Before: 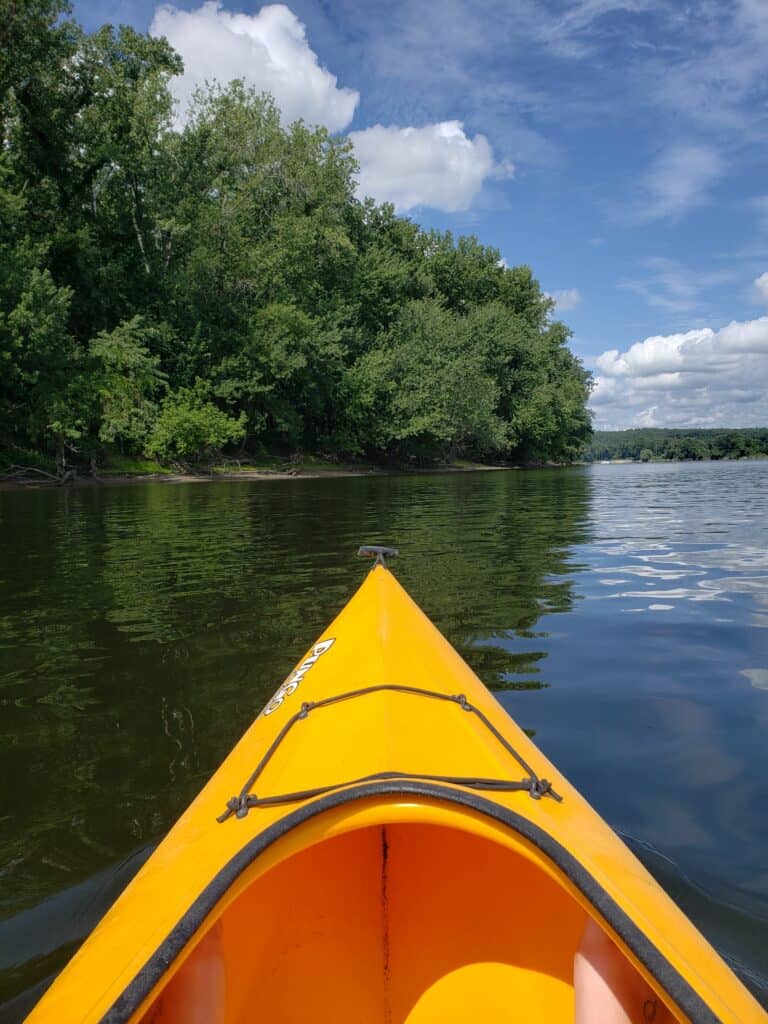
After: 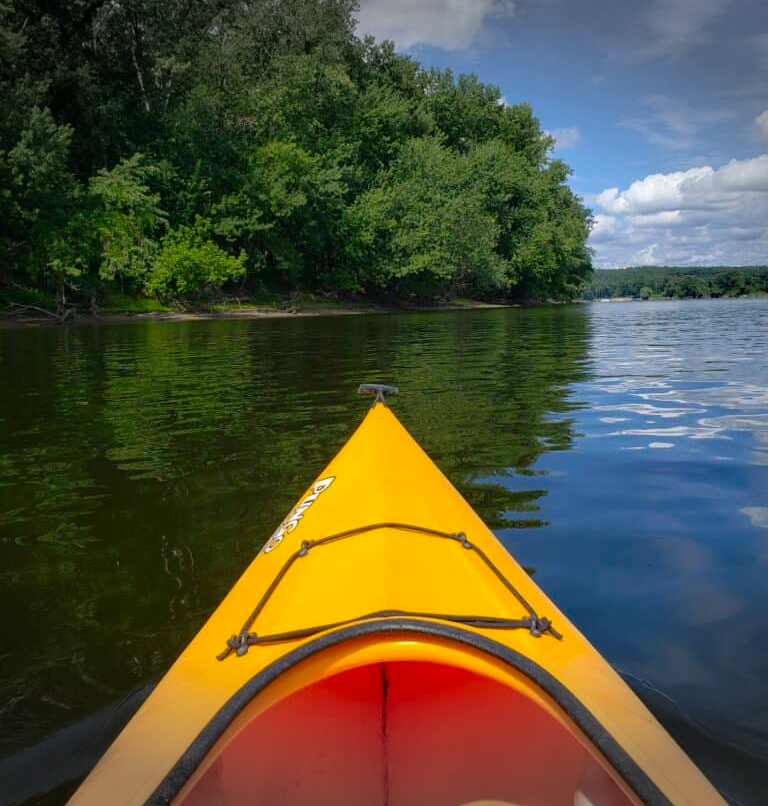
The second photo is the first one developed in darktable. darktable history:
vignetting: fall-off start 99.25%, width/height ratio 1.325
contrast brightness saturation: brightness -0.017, saturation 0.343
crop and rotate: top 15.904%, bottom 5.357%
